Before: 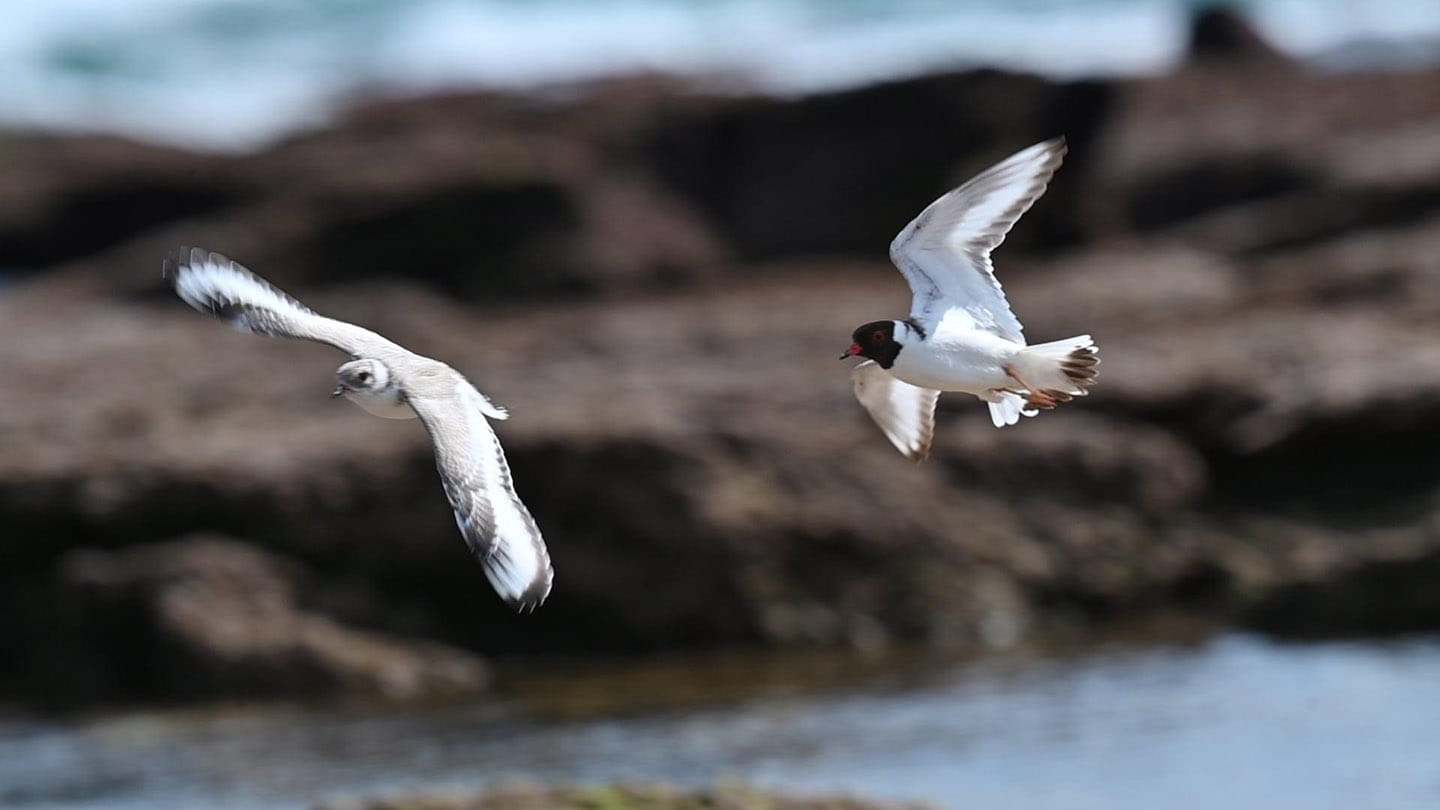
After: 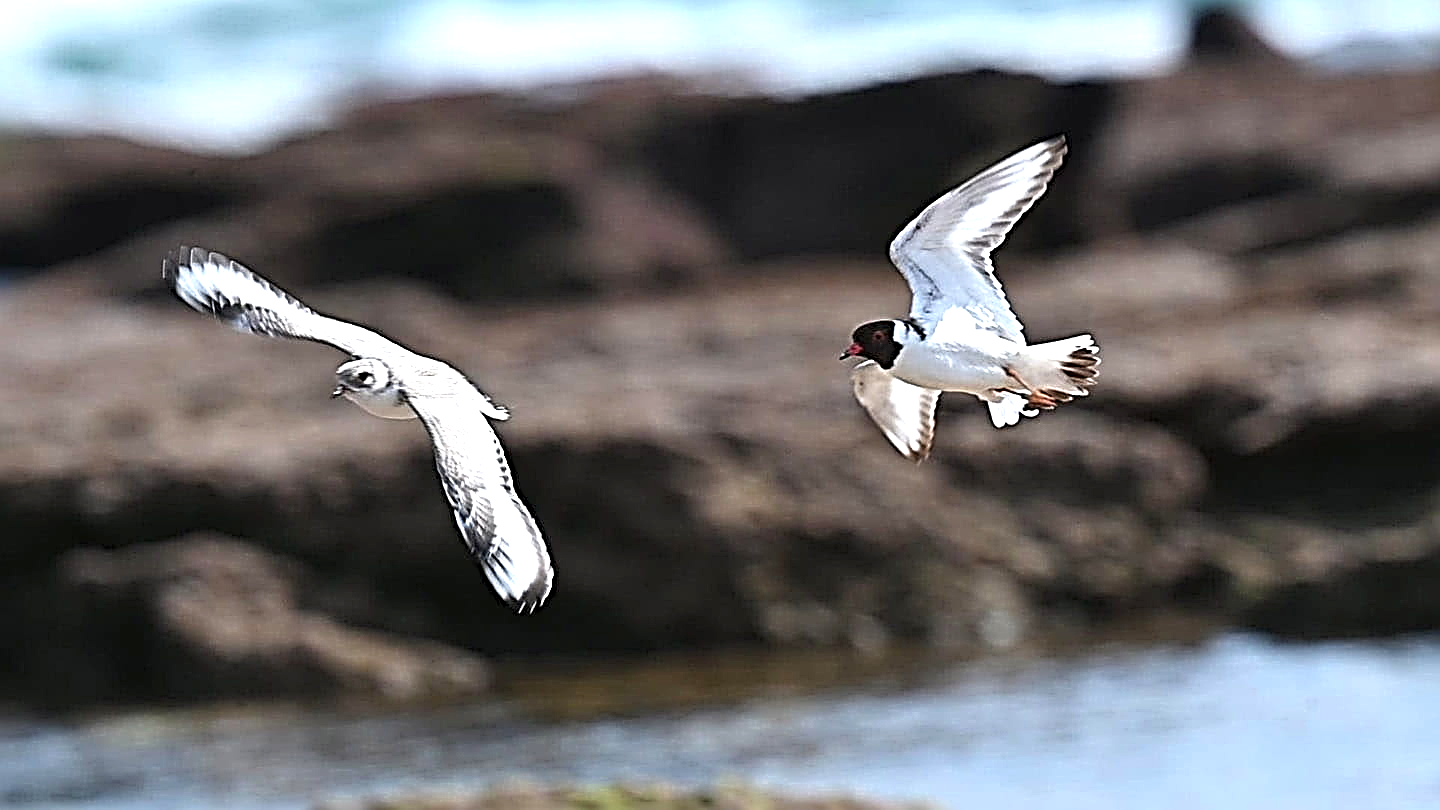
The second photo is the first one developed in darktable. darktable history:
sharpen: radius 3.139, amount 1.748
exposure: black level correction 0, exposure 0.696 EV, compensate highlight preservation false
